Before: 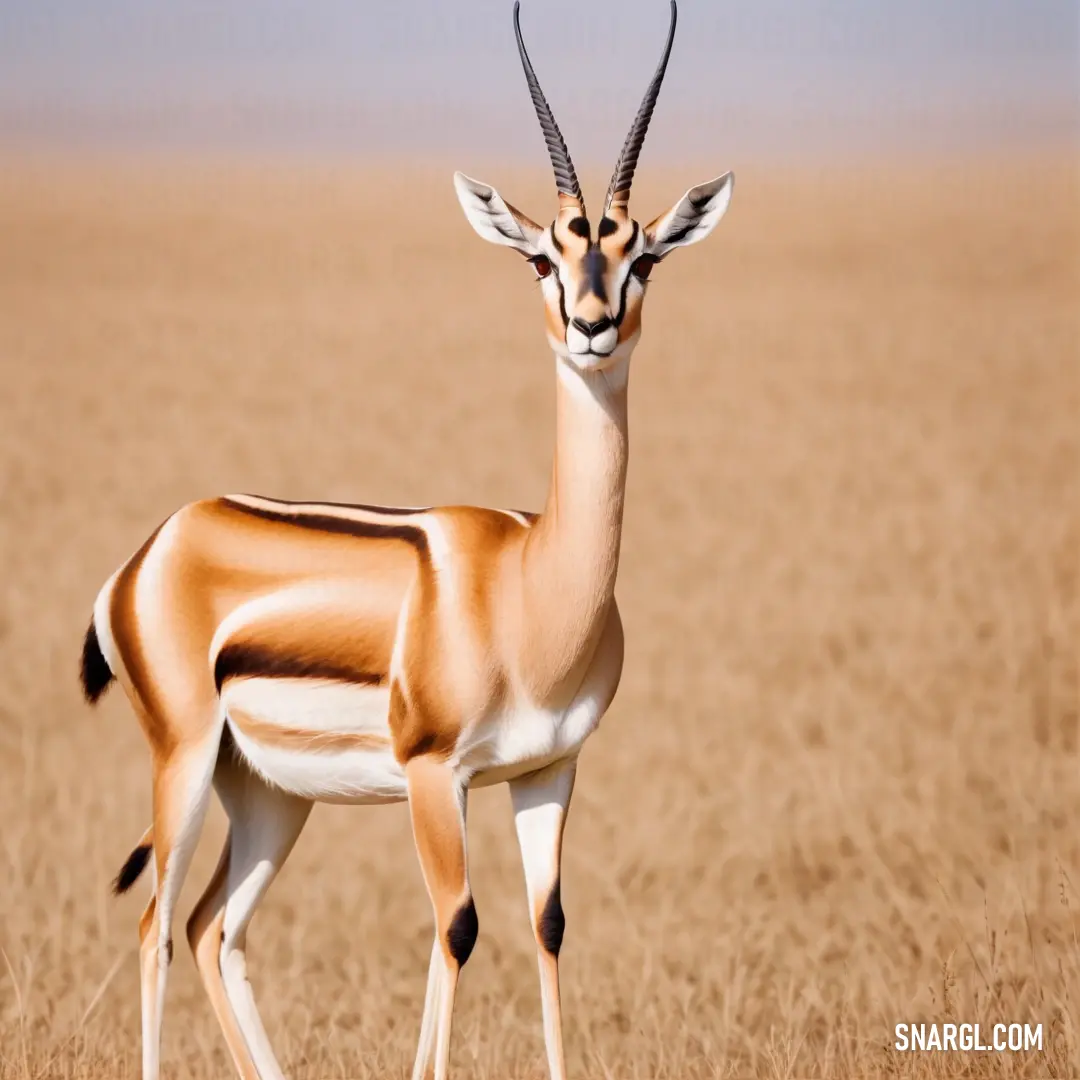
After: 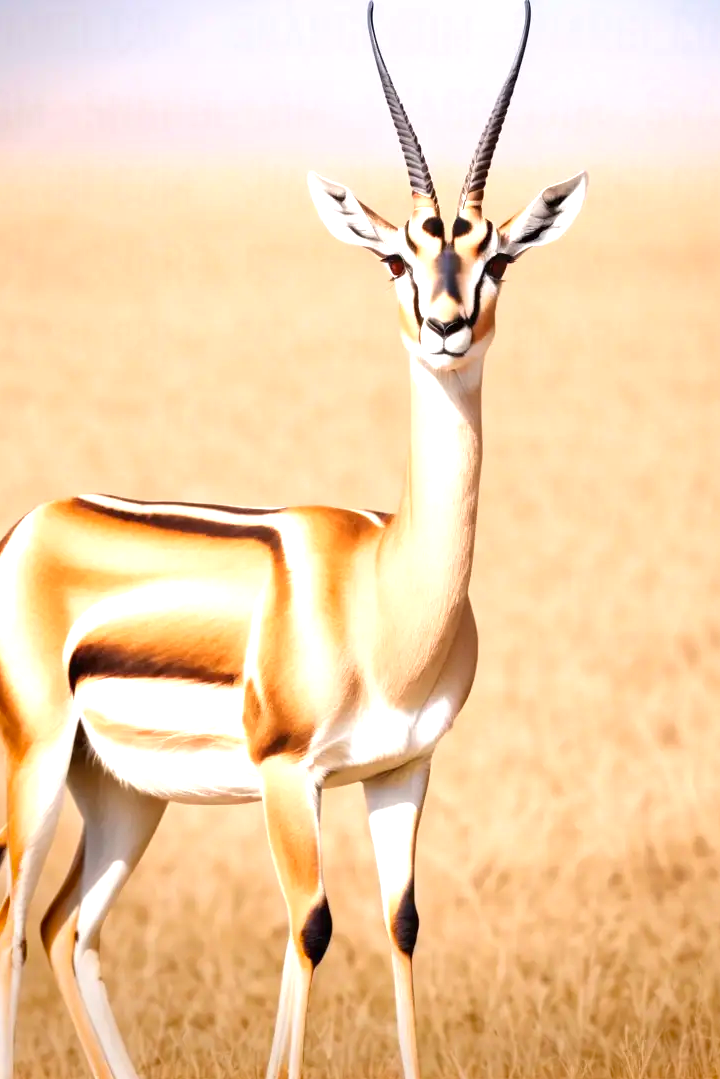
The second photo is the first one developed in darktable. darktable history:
vignetting: fall-off start 97.17%, saturation 0.385, center (0.218, -0.23), width/height ratio 1.183, unbound false
crop and rotate: left 13.525%, right 19.719%
exposure: exposure 0.95 EV, compensate highlight preservation false
